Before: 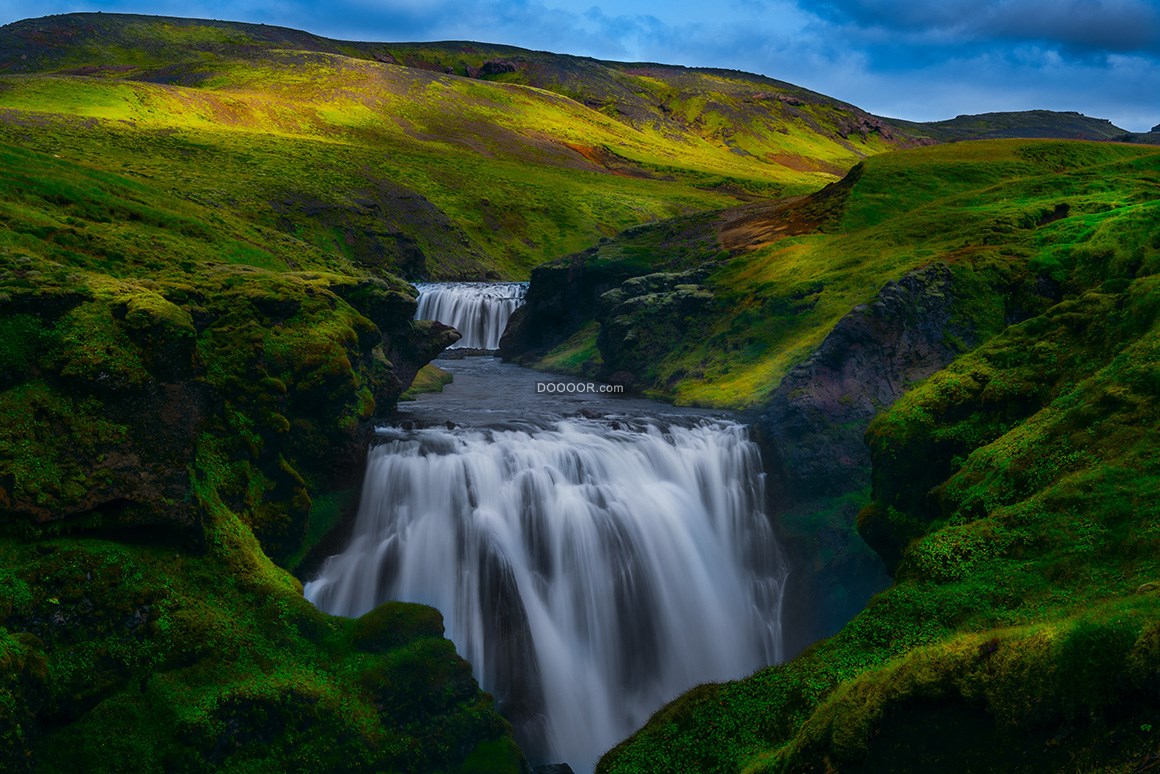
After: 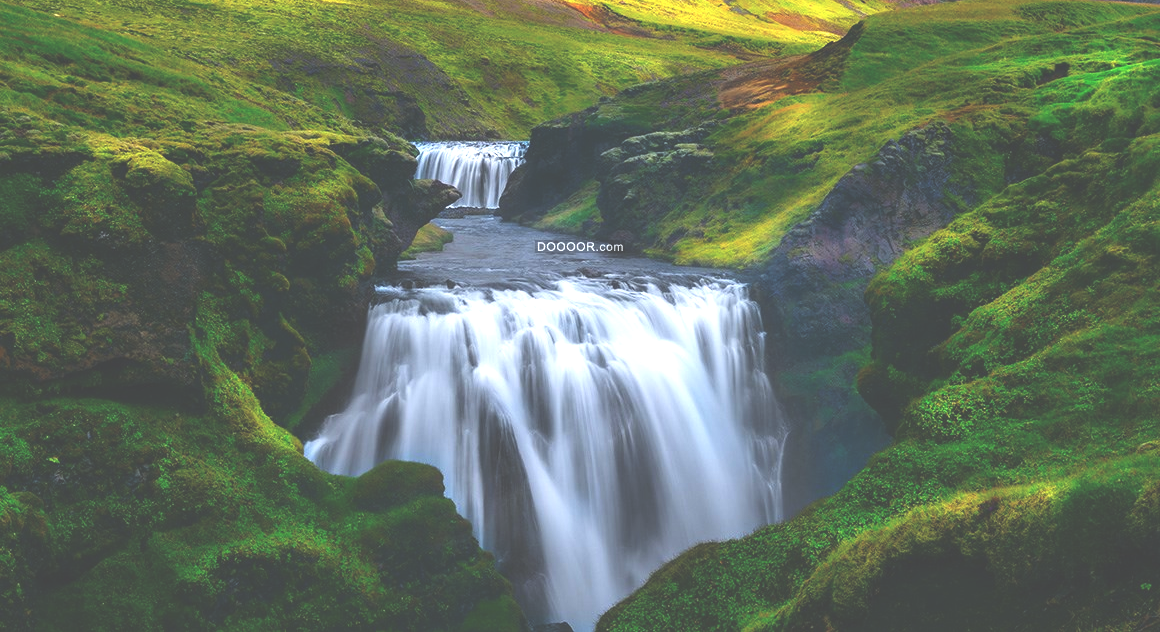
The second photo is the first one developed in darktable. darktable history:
crop and rotate: top 18.259%
exposure: black level correction -0.023, exposure 1.396 EV, compensate highlight preservation false
